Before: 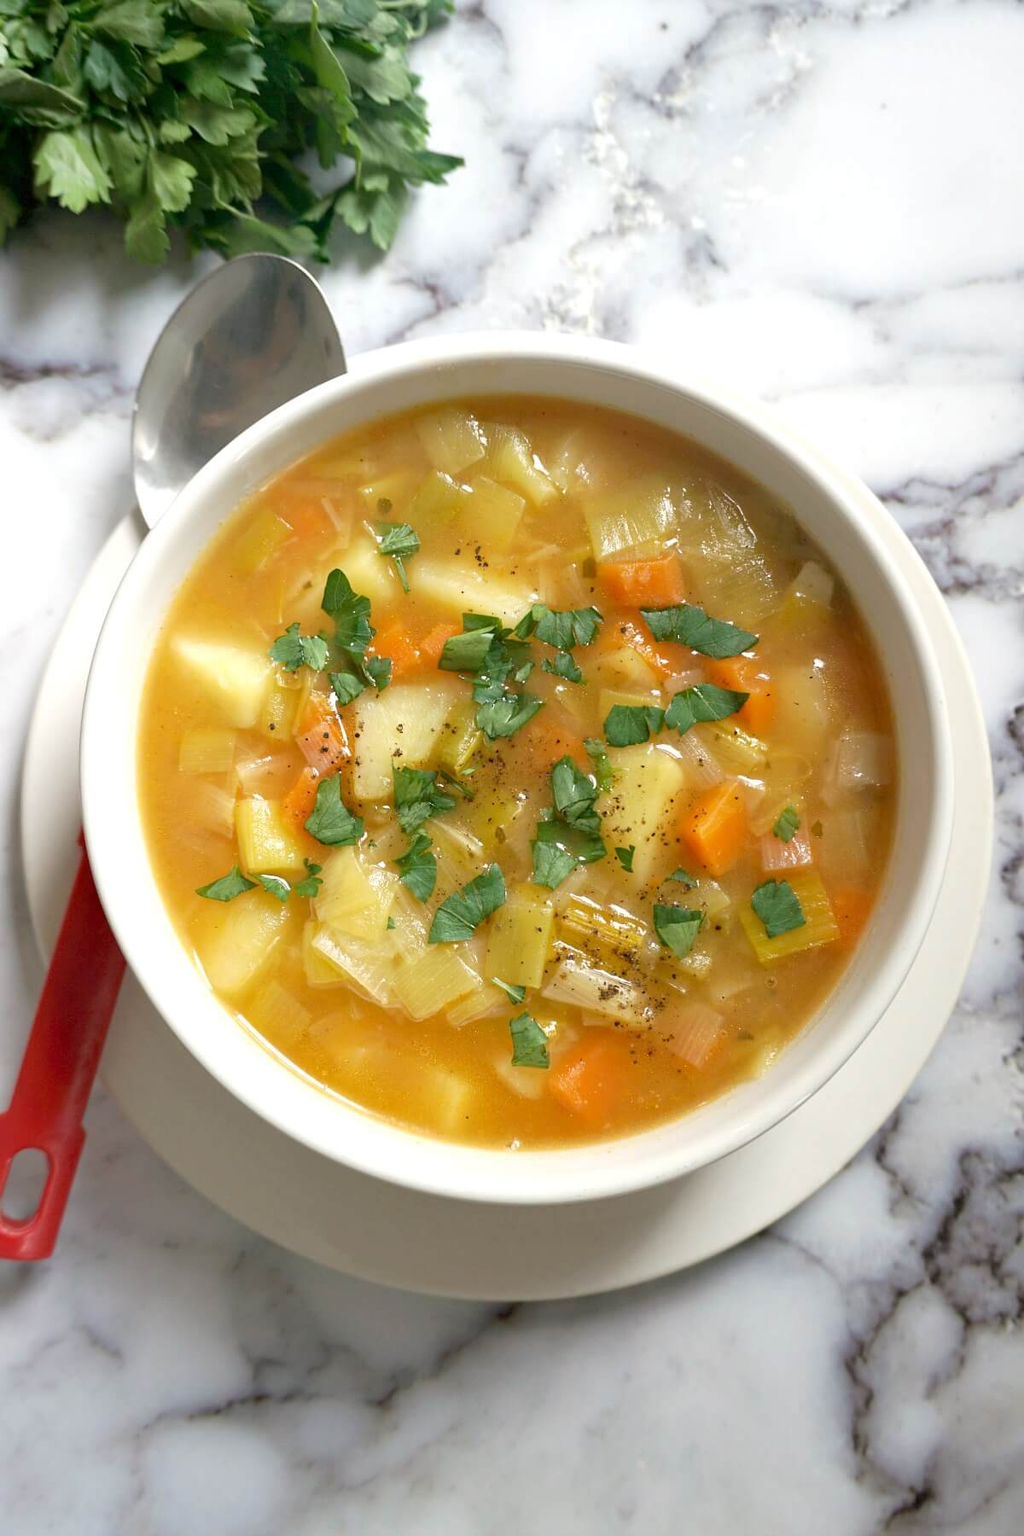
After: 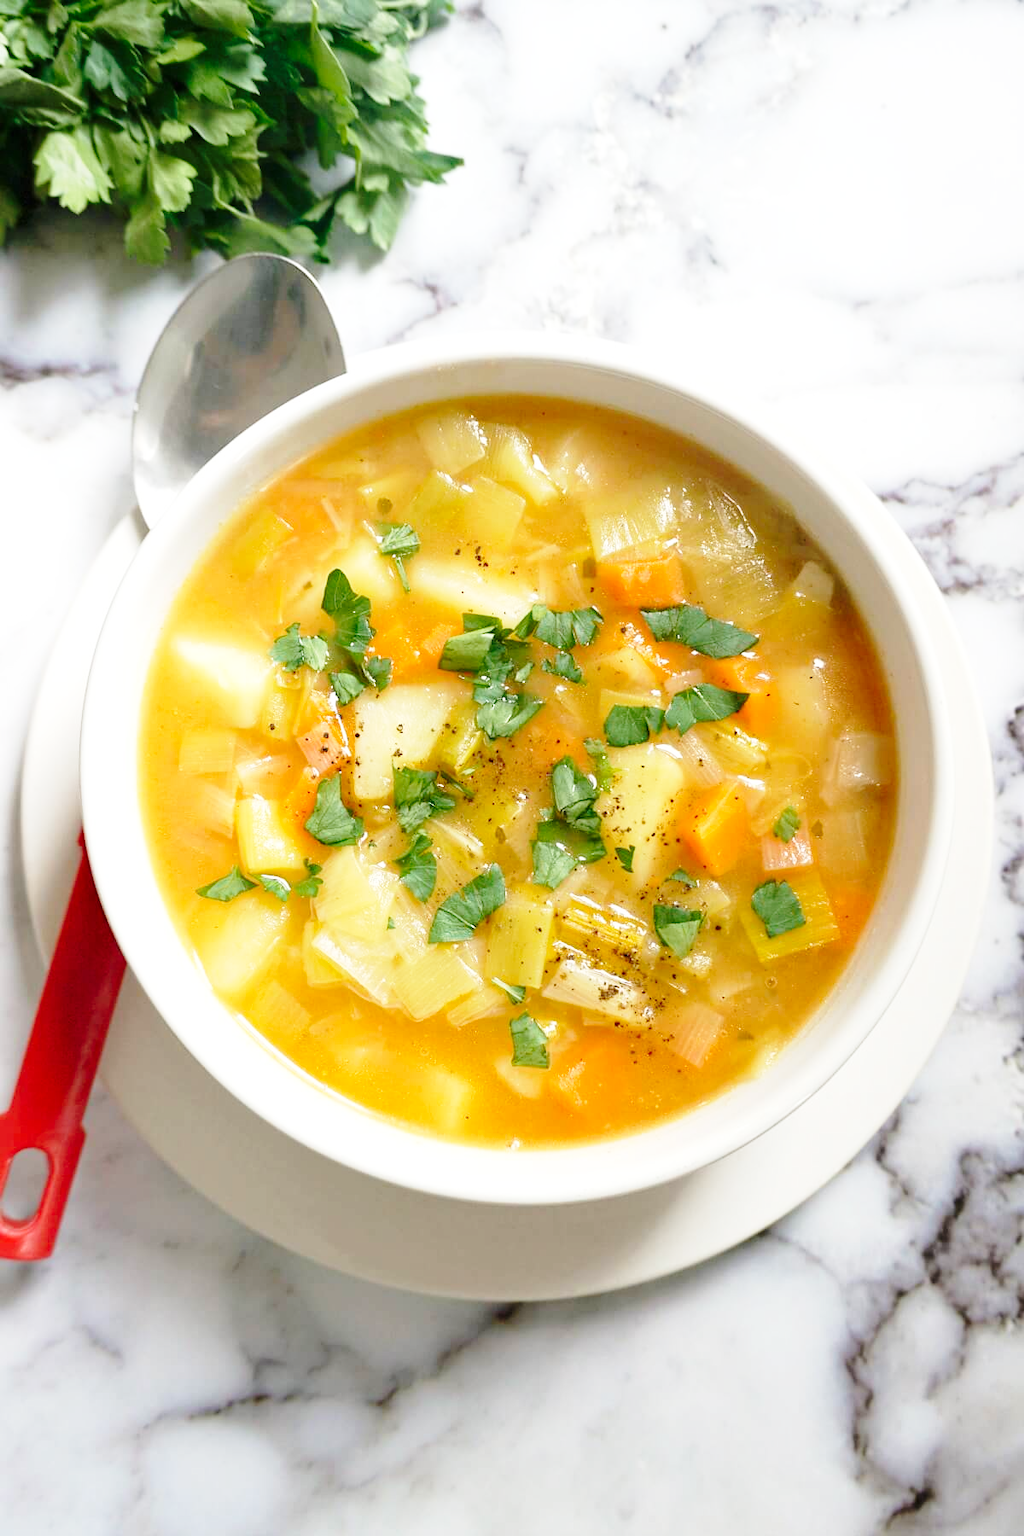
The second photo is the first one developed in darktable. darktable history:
base curve: curves: ch0 [(0, 0) (0.028, 0.03) (0.121, 0.232) (0.46, 0.748) (0.859, 0.968) (1, 1)], preserve colors none
exposure: black level correction 0, compensate exposure bias true, compensate highlight preservation false
